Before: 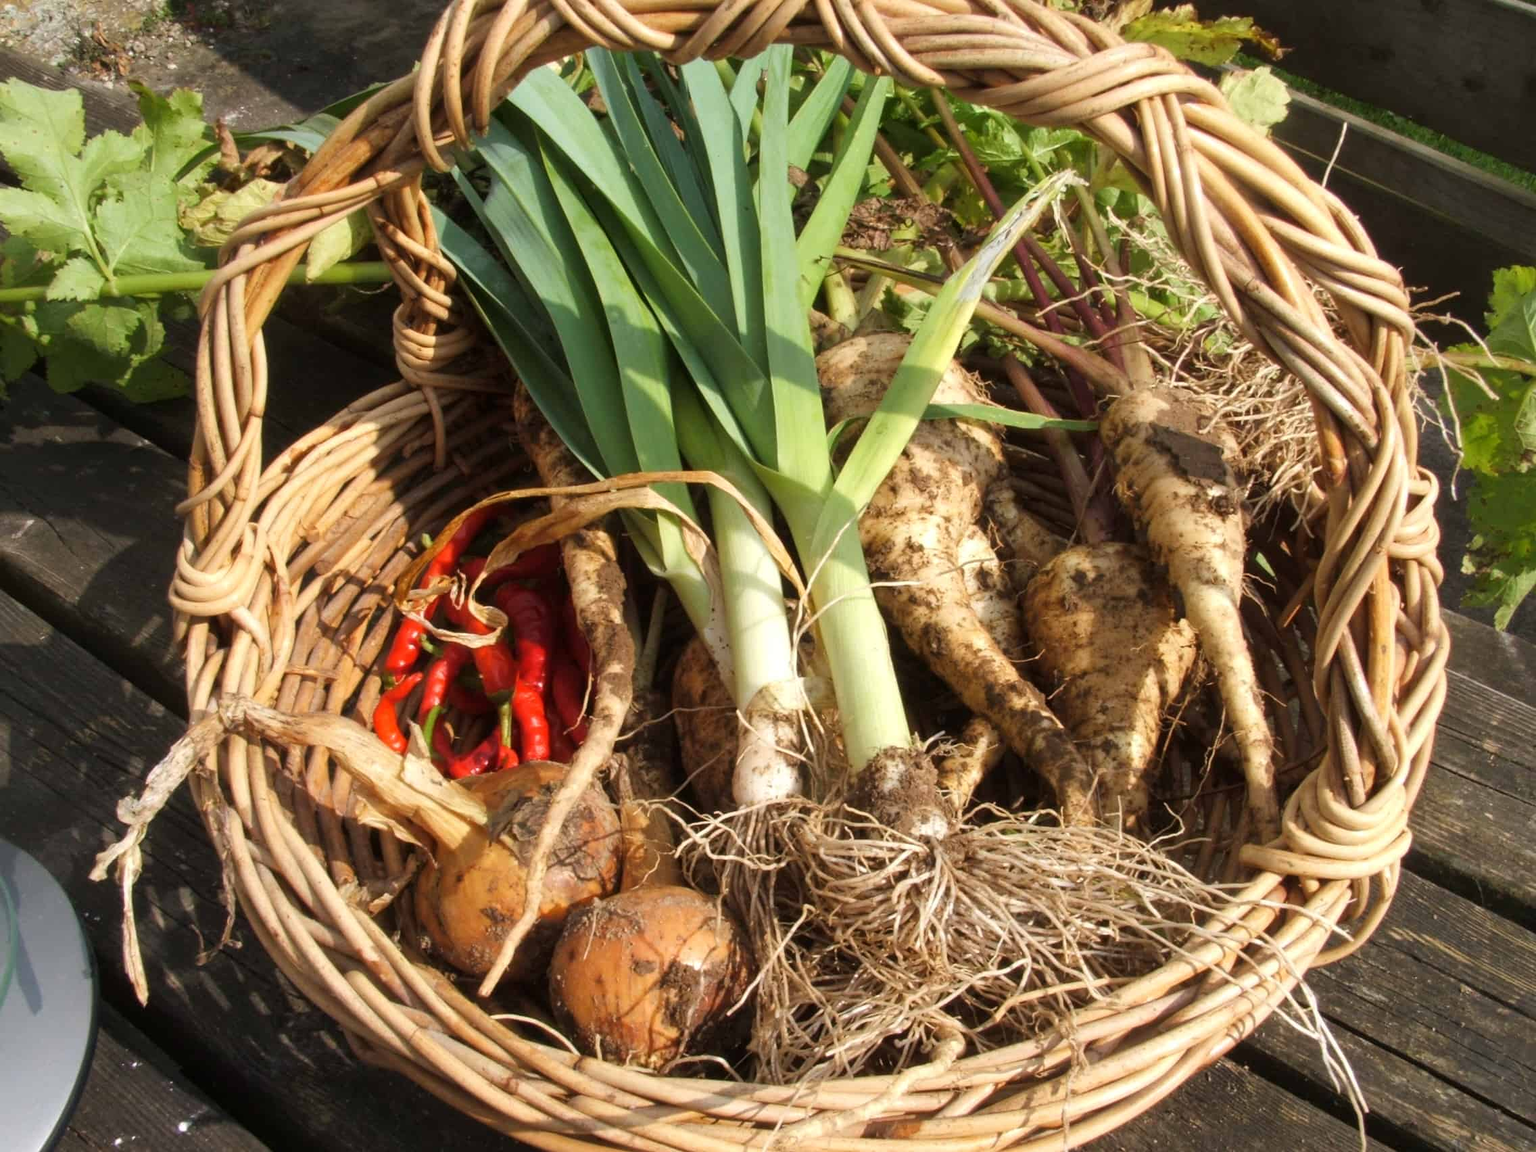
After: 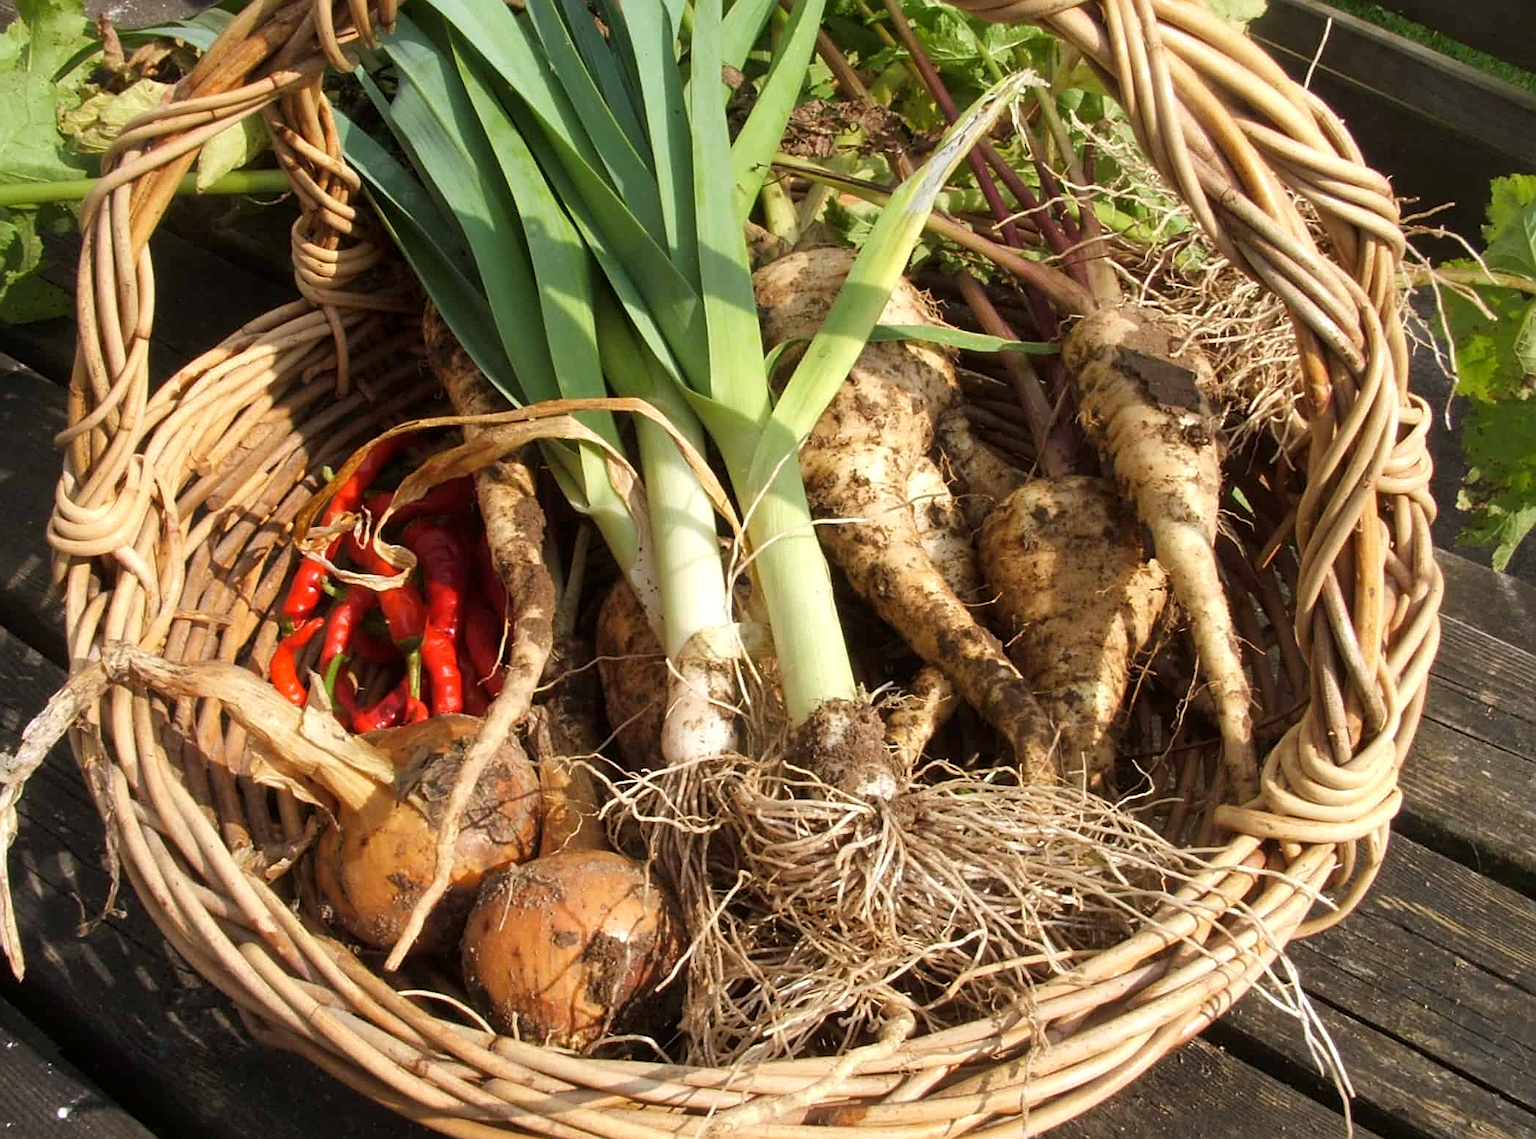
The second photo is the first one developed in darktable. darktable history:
sharpen: on, module defaults
crop and rotate: left 8.262%, top 9.226%
exposure: black level correction 0.001, exposure 0.014 EV, compensate highlight preservation false
